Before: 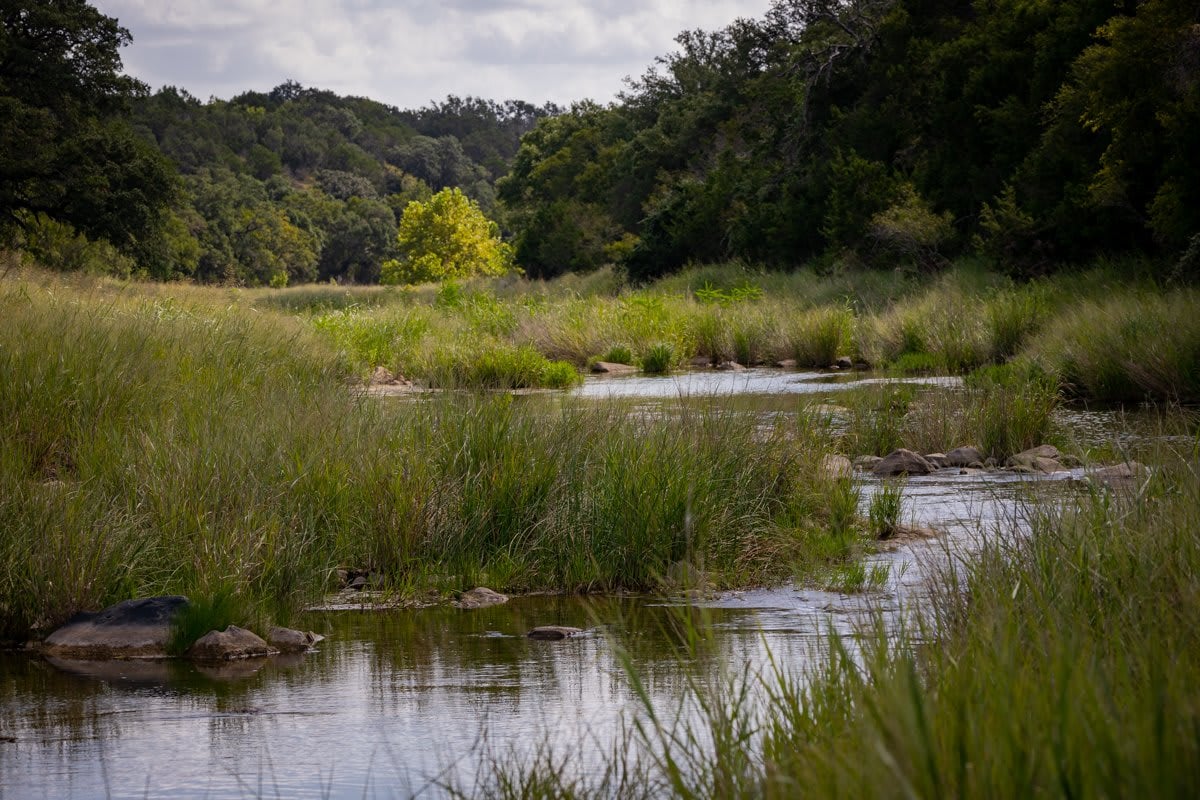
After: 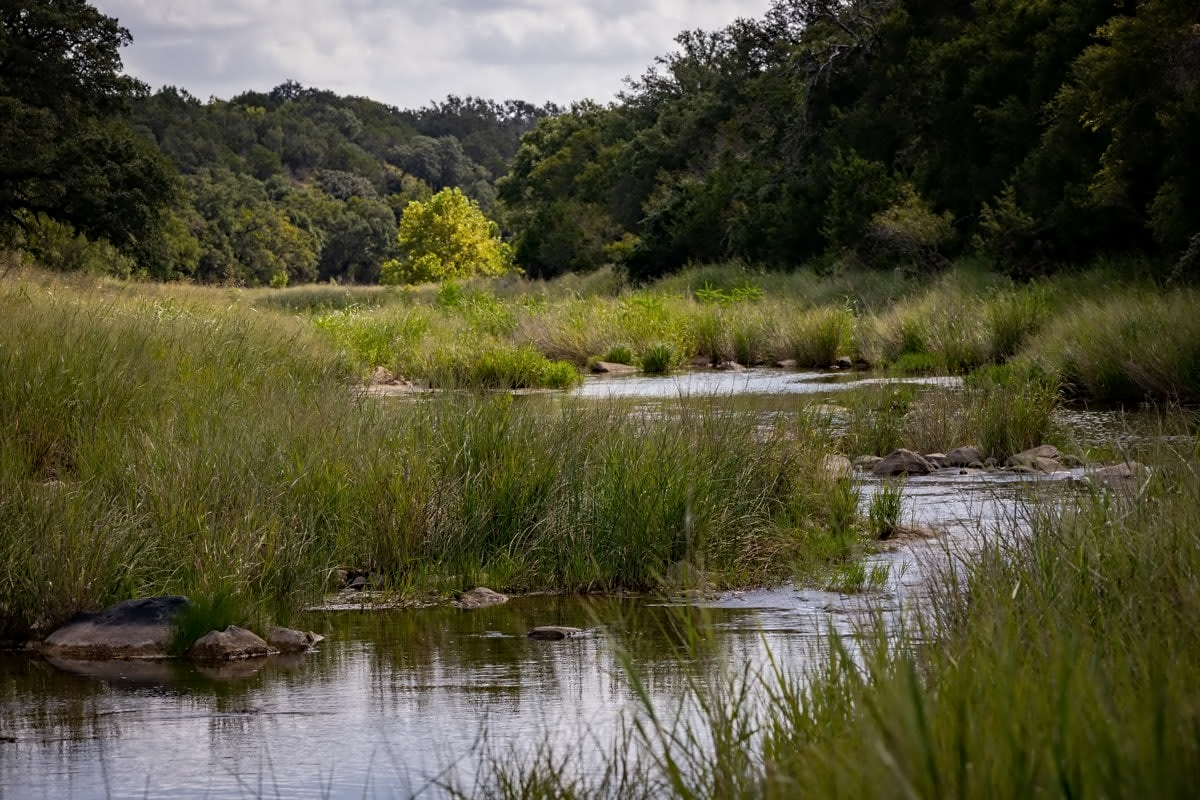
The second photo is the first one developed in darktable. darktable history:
contrast equalizer: y [[0.5, 0.542, 0.583, 0.625, 0.667, 0.708], [0.5 ×6], [0.5 ×6], [0, 0.033, 0.067, 0.1, 0.133, 0.167], [0, 0.05, 0.1, 0.15, 0.2, 0.25]], mix 0.303
